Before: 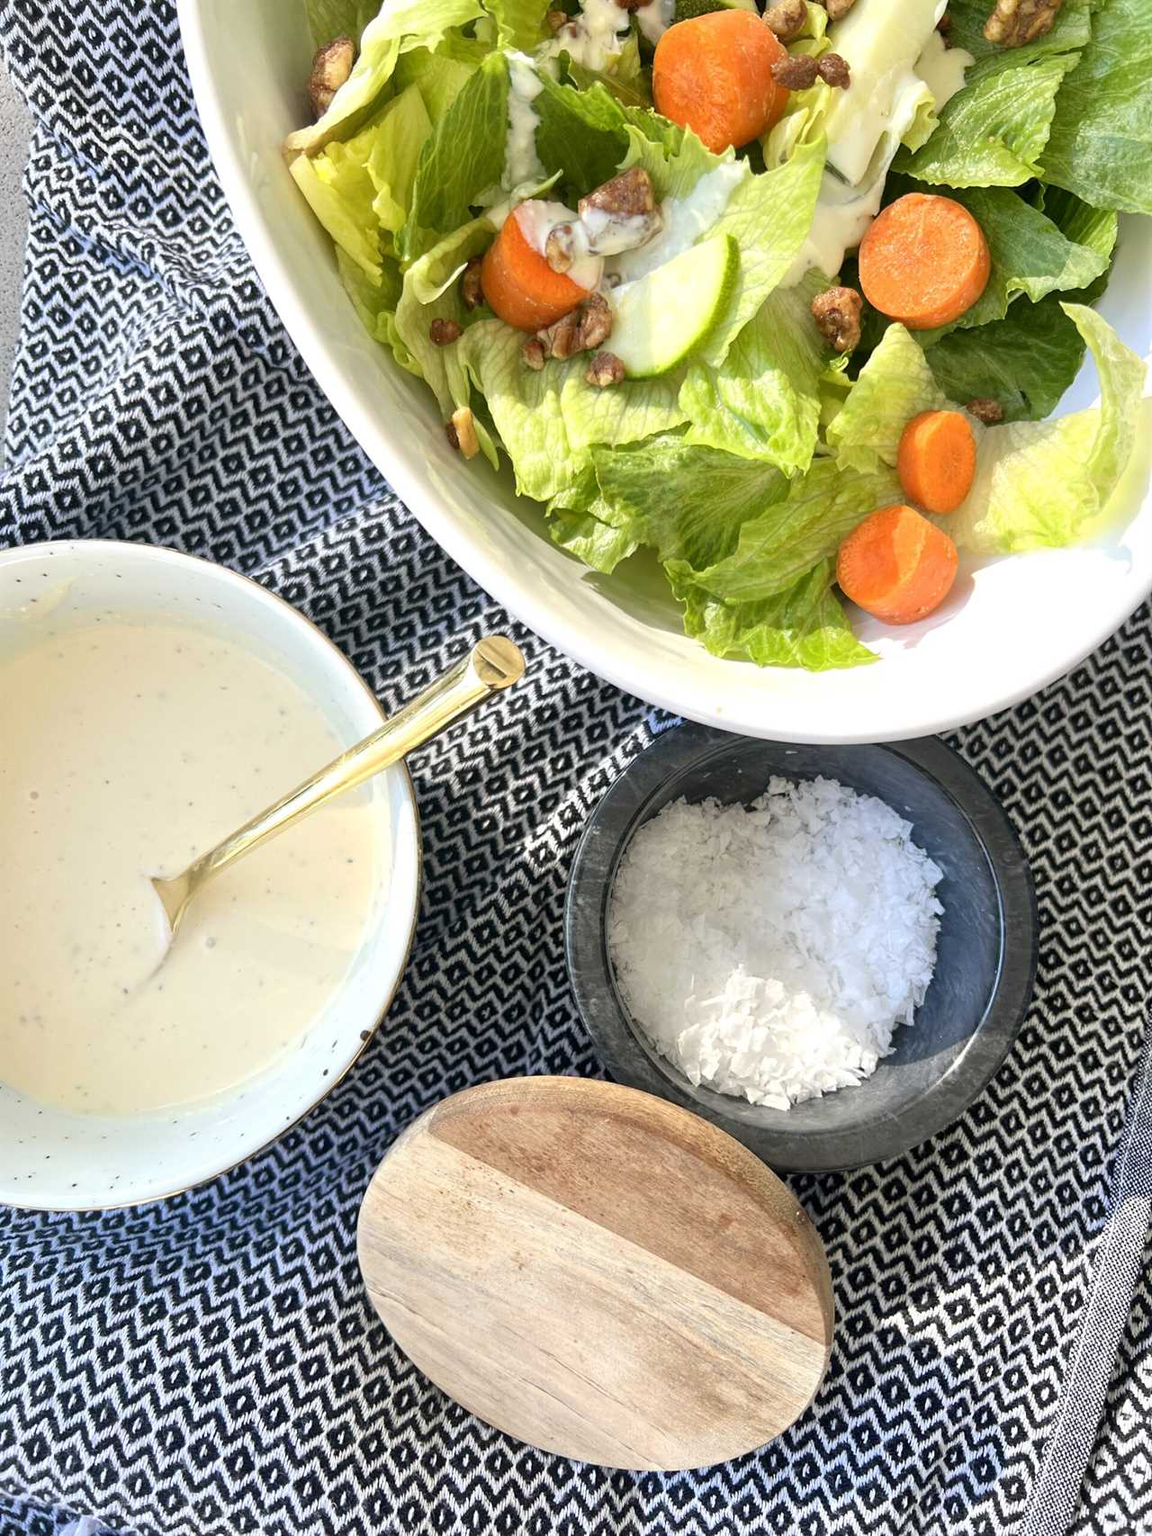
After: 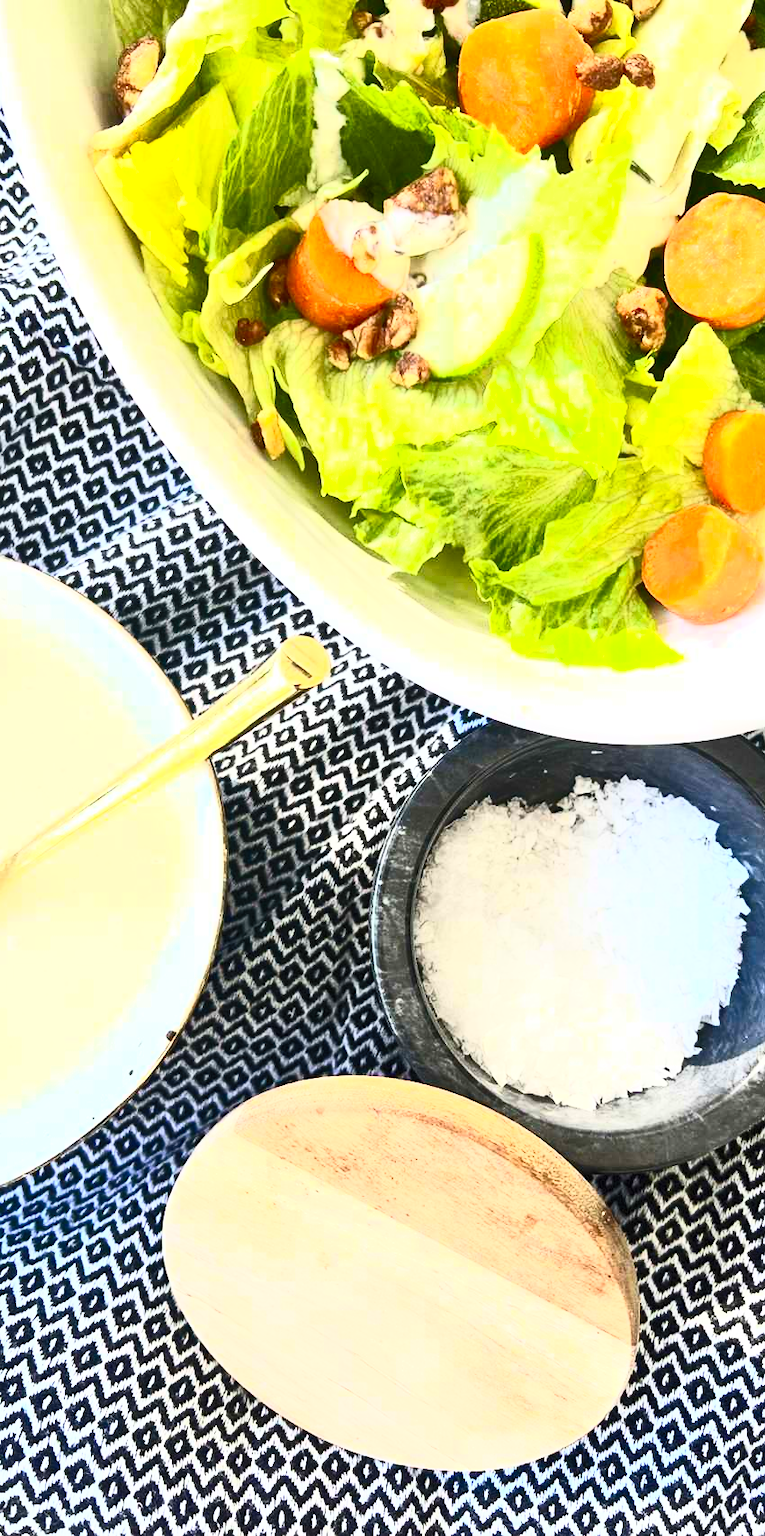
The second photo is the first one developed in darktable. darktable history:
contrast brightness saturation: contrast 0.83, brightness 0.59, saturation 0.59
crop: left 16.899%, right 16.556%
